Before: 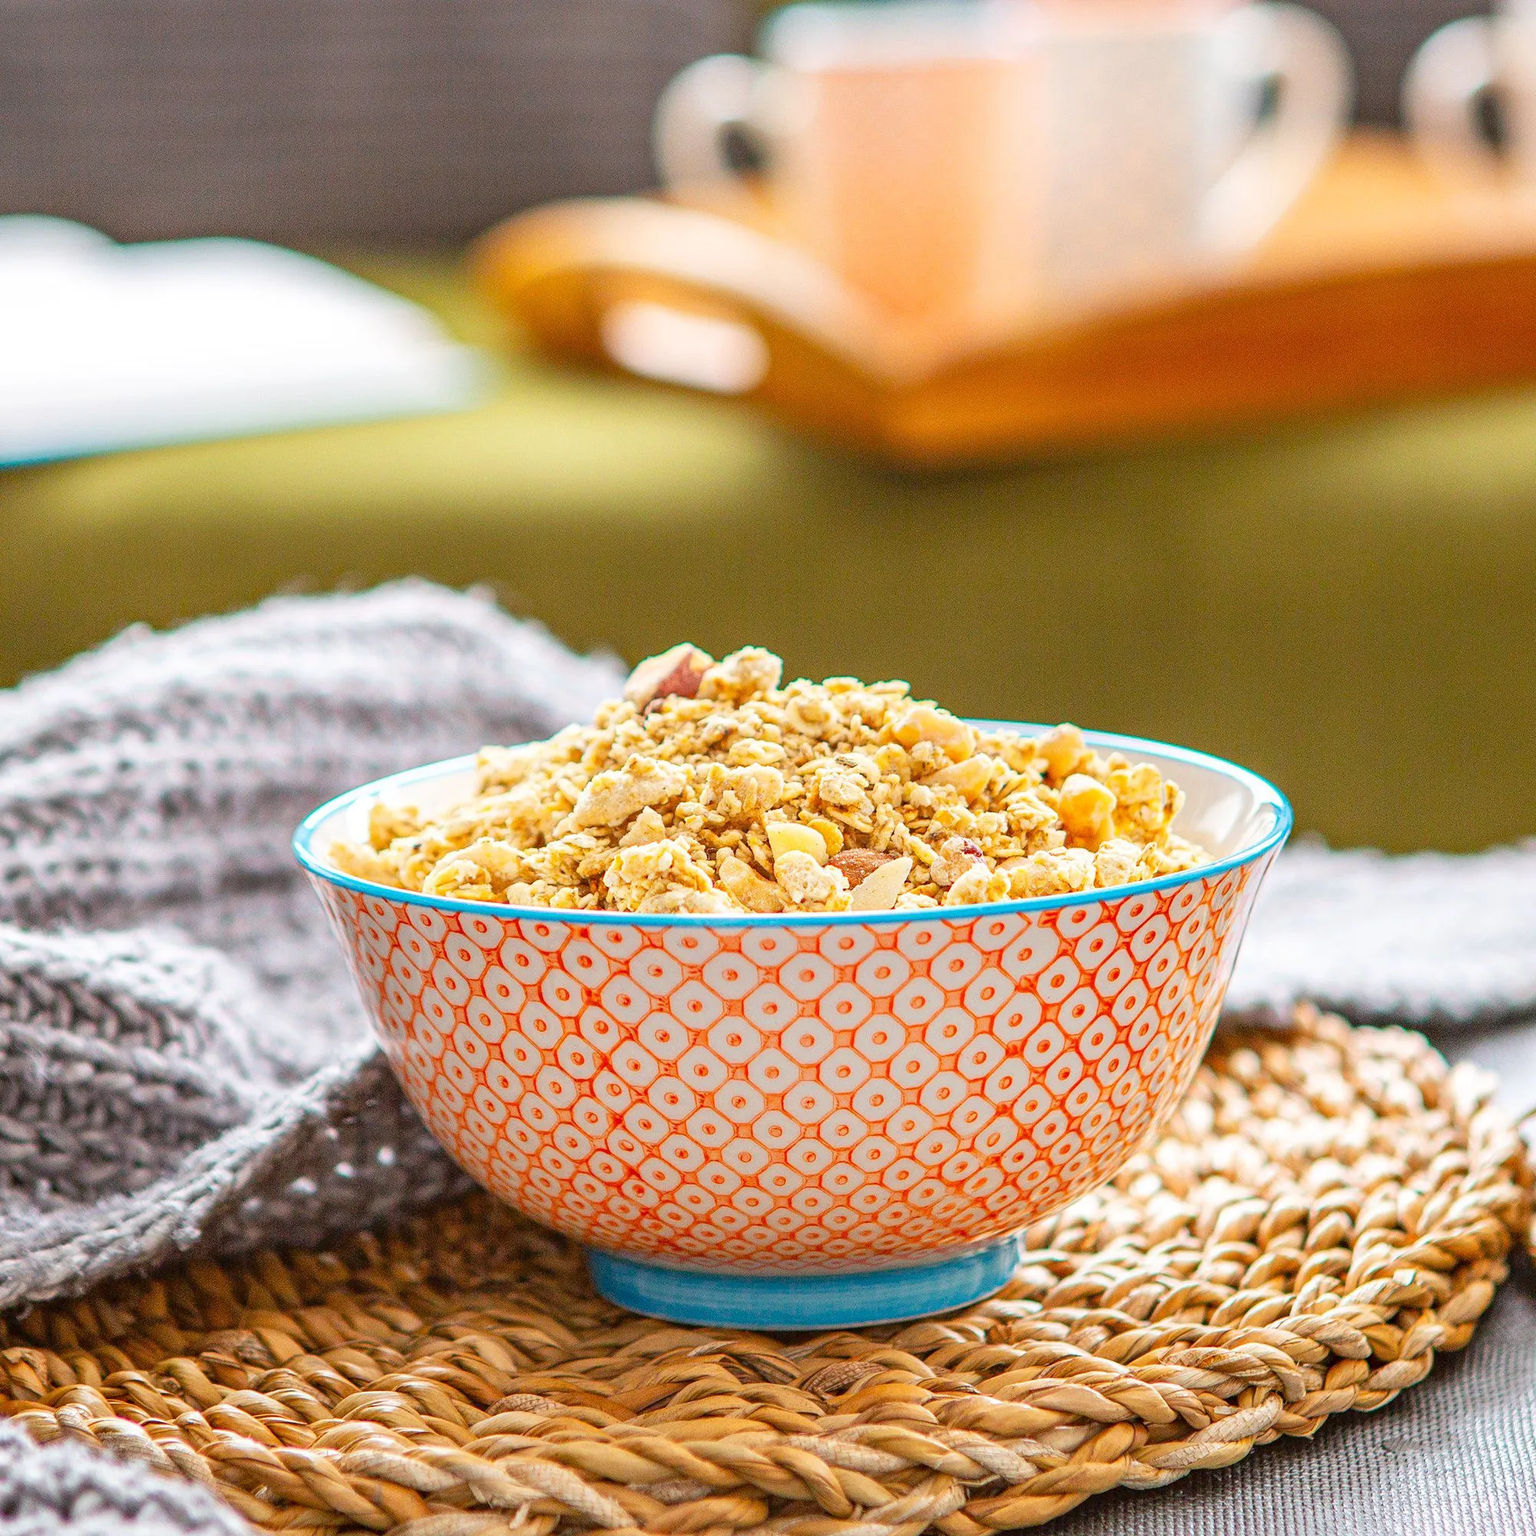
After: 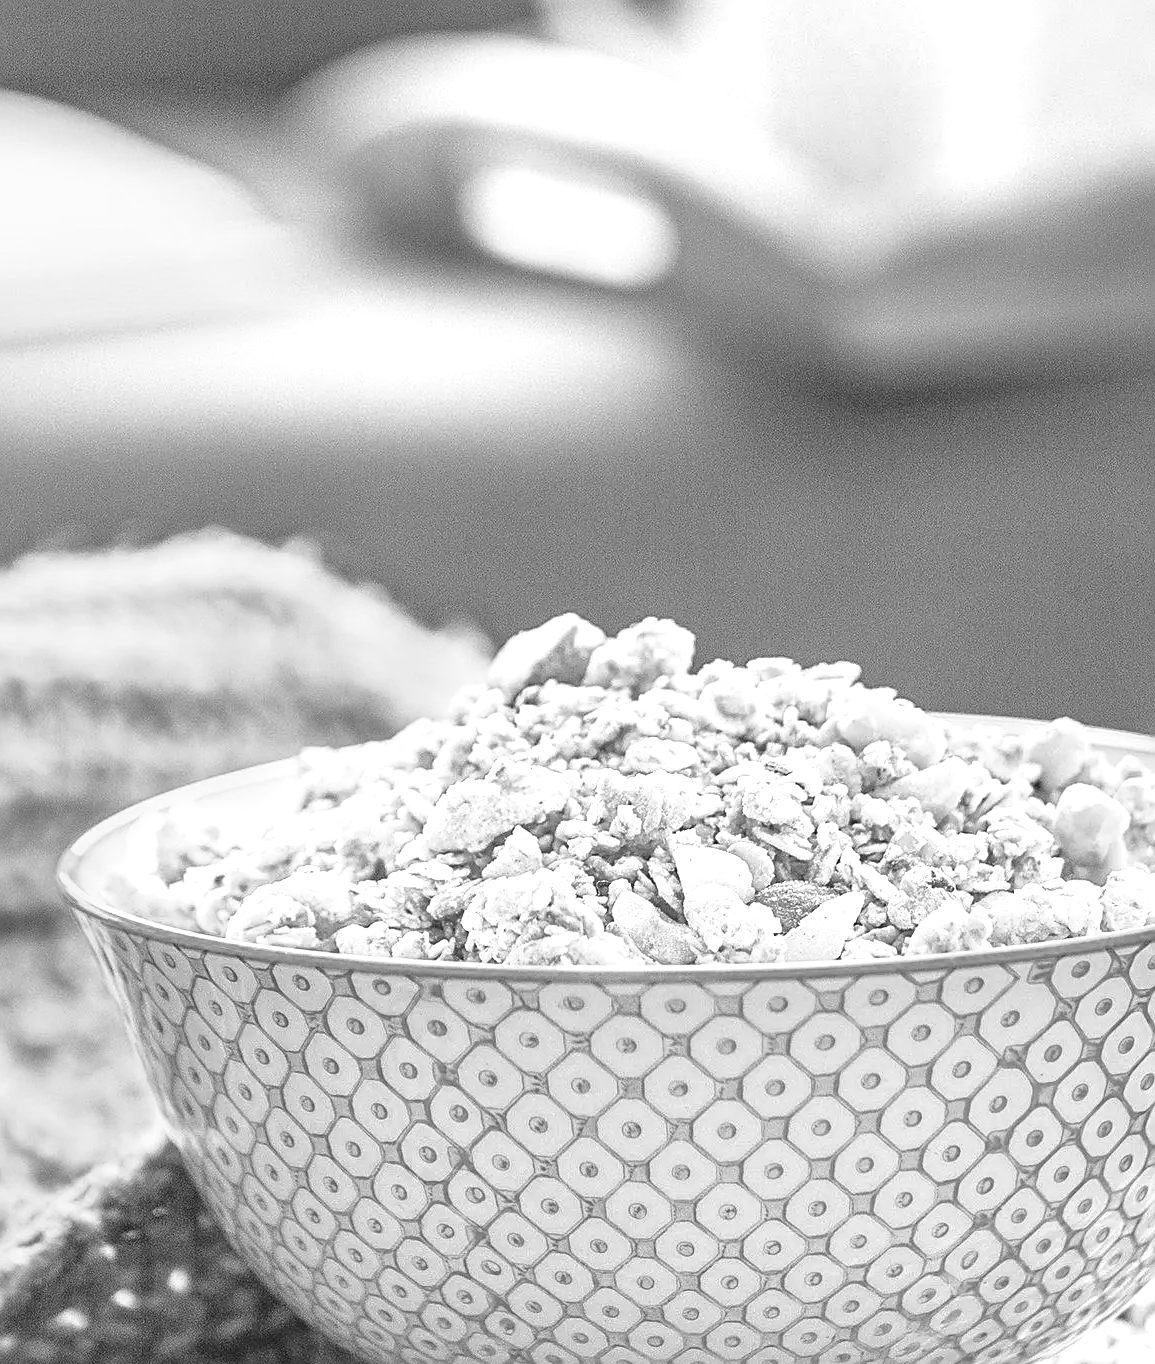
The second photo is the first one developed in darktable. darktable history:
sharpen: on, module defaults
shadows and highlights: shadows 25, highlights -25
exposure: black level correction 0.001, exposure 0.955 EV, compensate exposure bias true, compensate highlight preservation false
white balance: red 0.967, blue 1.119, emerald 0.756
contrast brightness saturation: contrast -0.11
crop: left 16.202%, top 11.208%, right 26.045%, bottom 20.557%
monochrome: a 26.22, b 42.67, size 0.8
